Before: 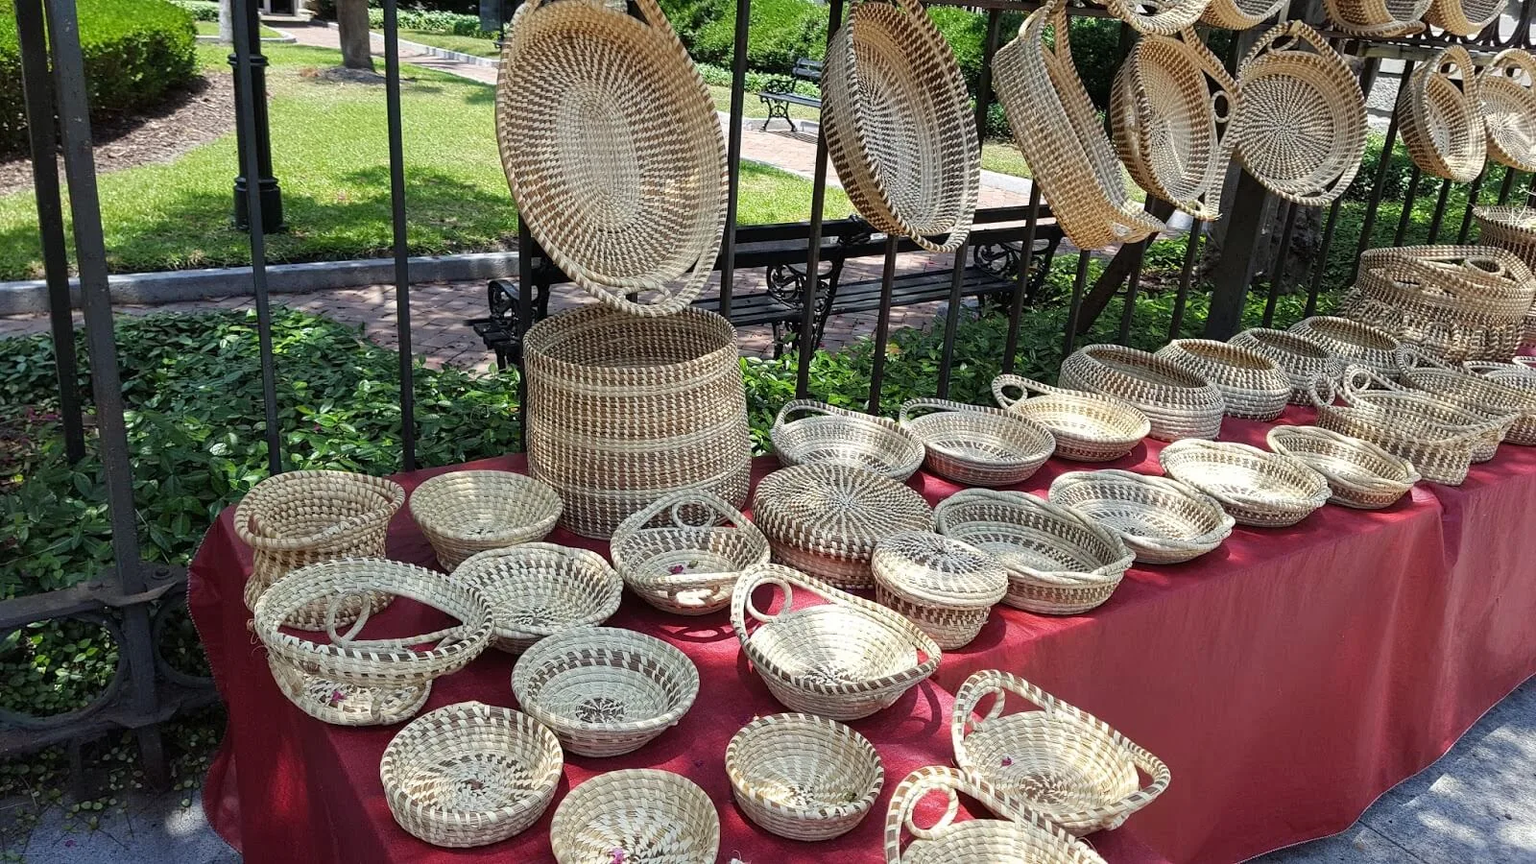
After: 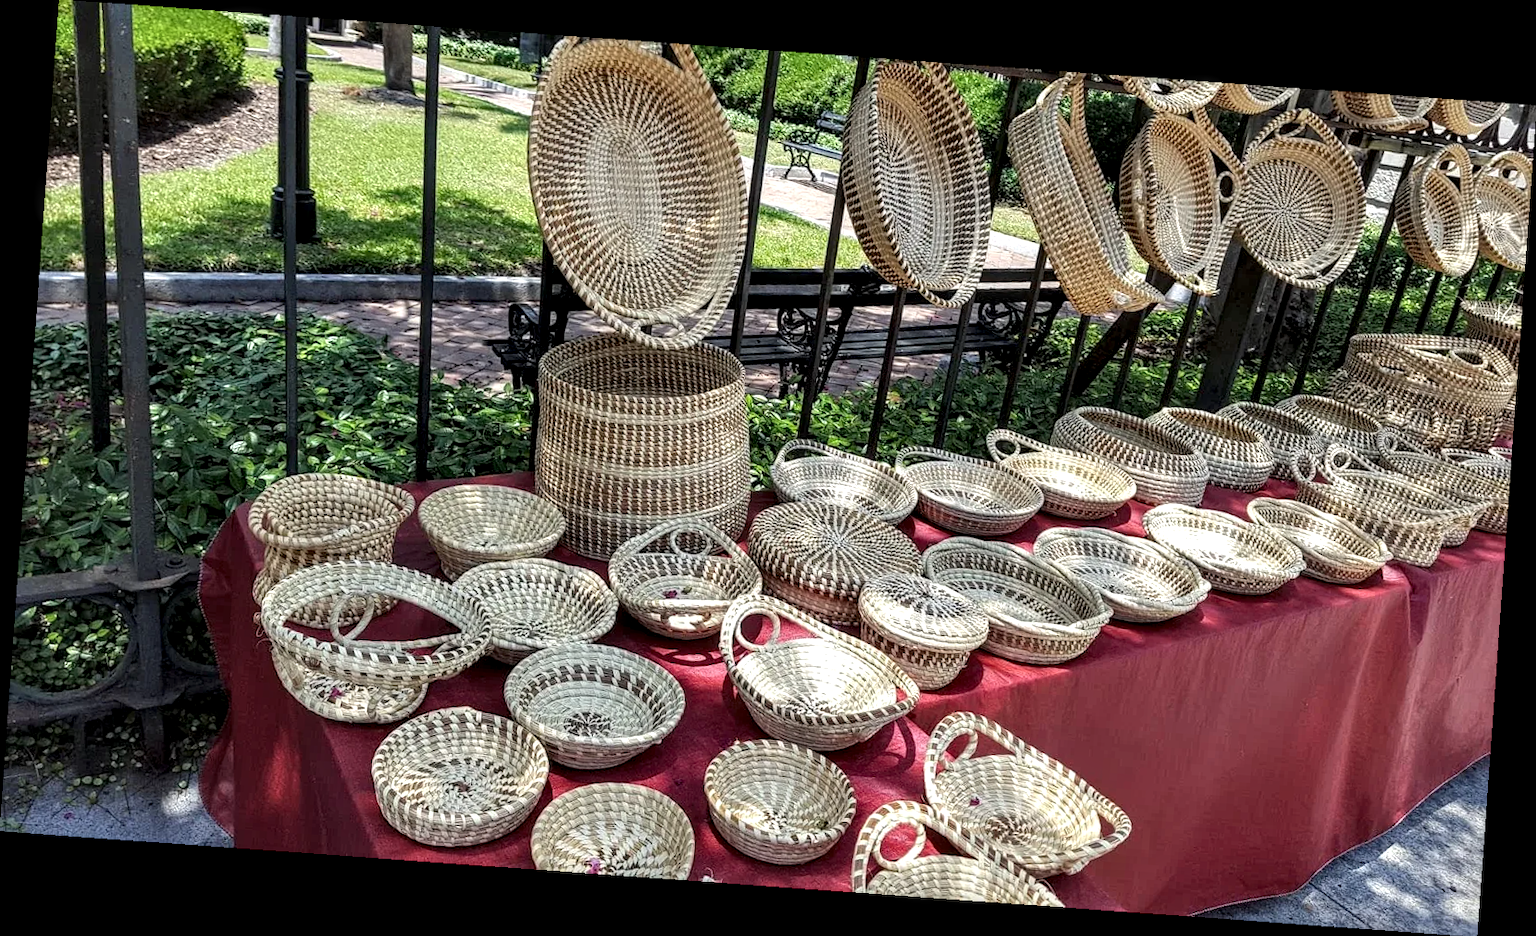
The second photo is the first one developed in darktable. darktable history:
rotate and perspective: rotation 4.1°, automatic cropping off
local contrast: detail 160%
